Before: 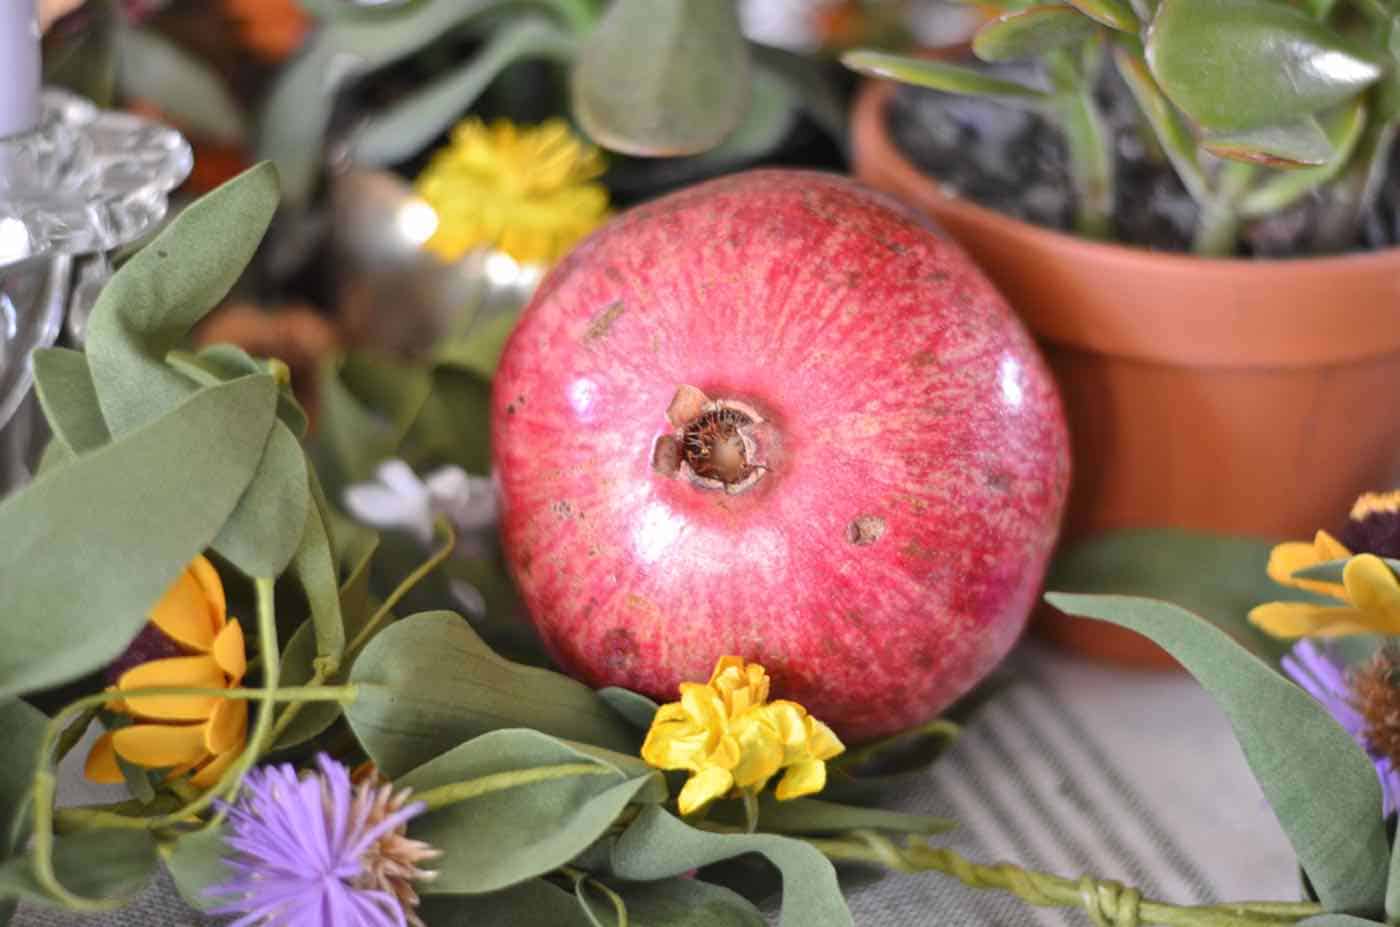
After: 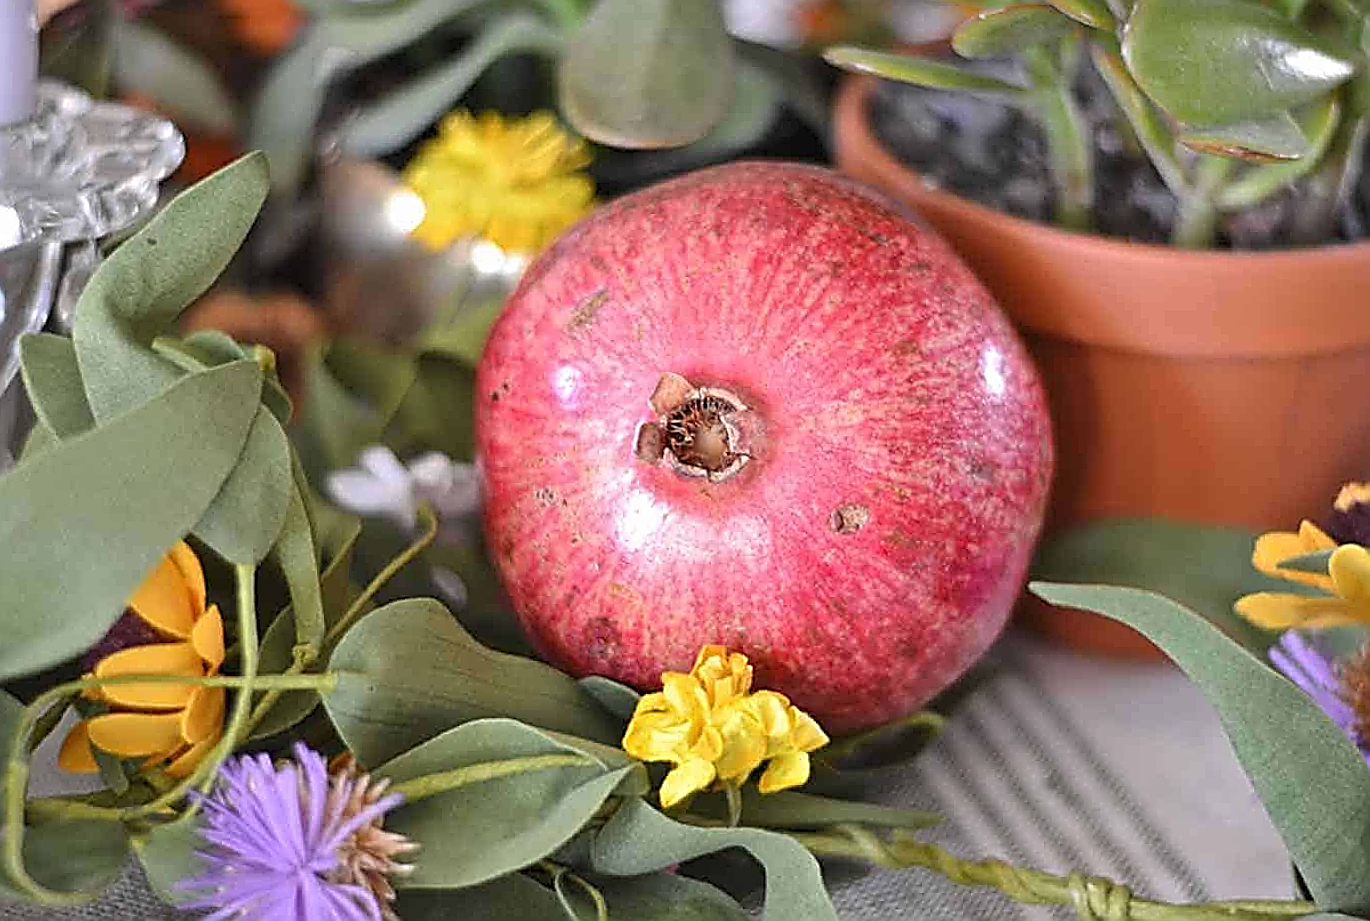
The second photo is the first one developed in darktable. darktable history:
rotate and perspective: rotation 0.226°, lens shift (vertical) -0.042, crop left 0.023, crop right 0.982, crop top 0.006, crop bottom 0.994
color balance: on, module defaults
sharpen: amount 1.861
